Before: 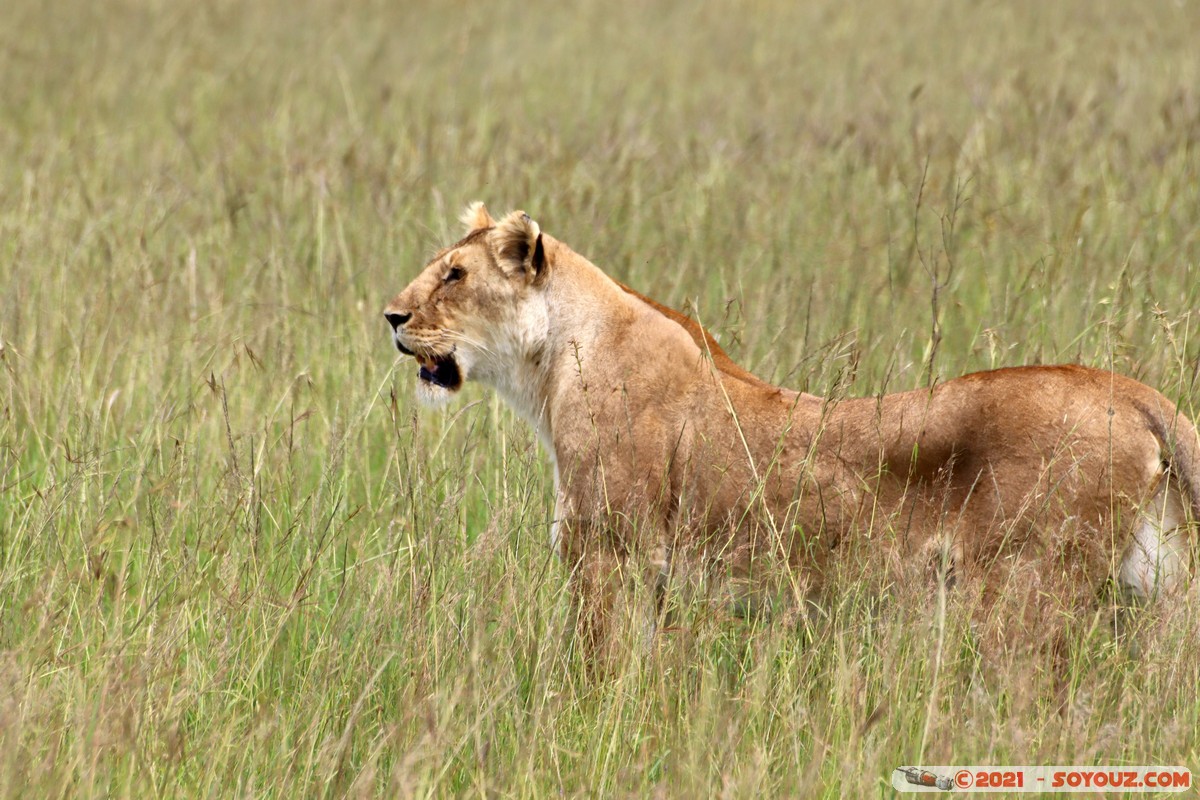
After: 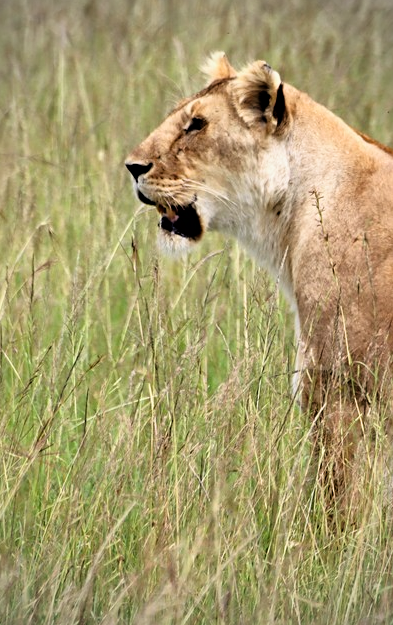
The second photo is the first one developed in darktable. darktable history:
sharpen: amount 0.211
vignetting: center (0, 0.007)
filmic rgb: black relative exposure -4.91 EV, white relative exposure 2.82 EV, hardness 3.7
crop and rotate: left 21.584%, top 18.873%, right 45.601%, bottom 2.984%
